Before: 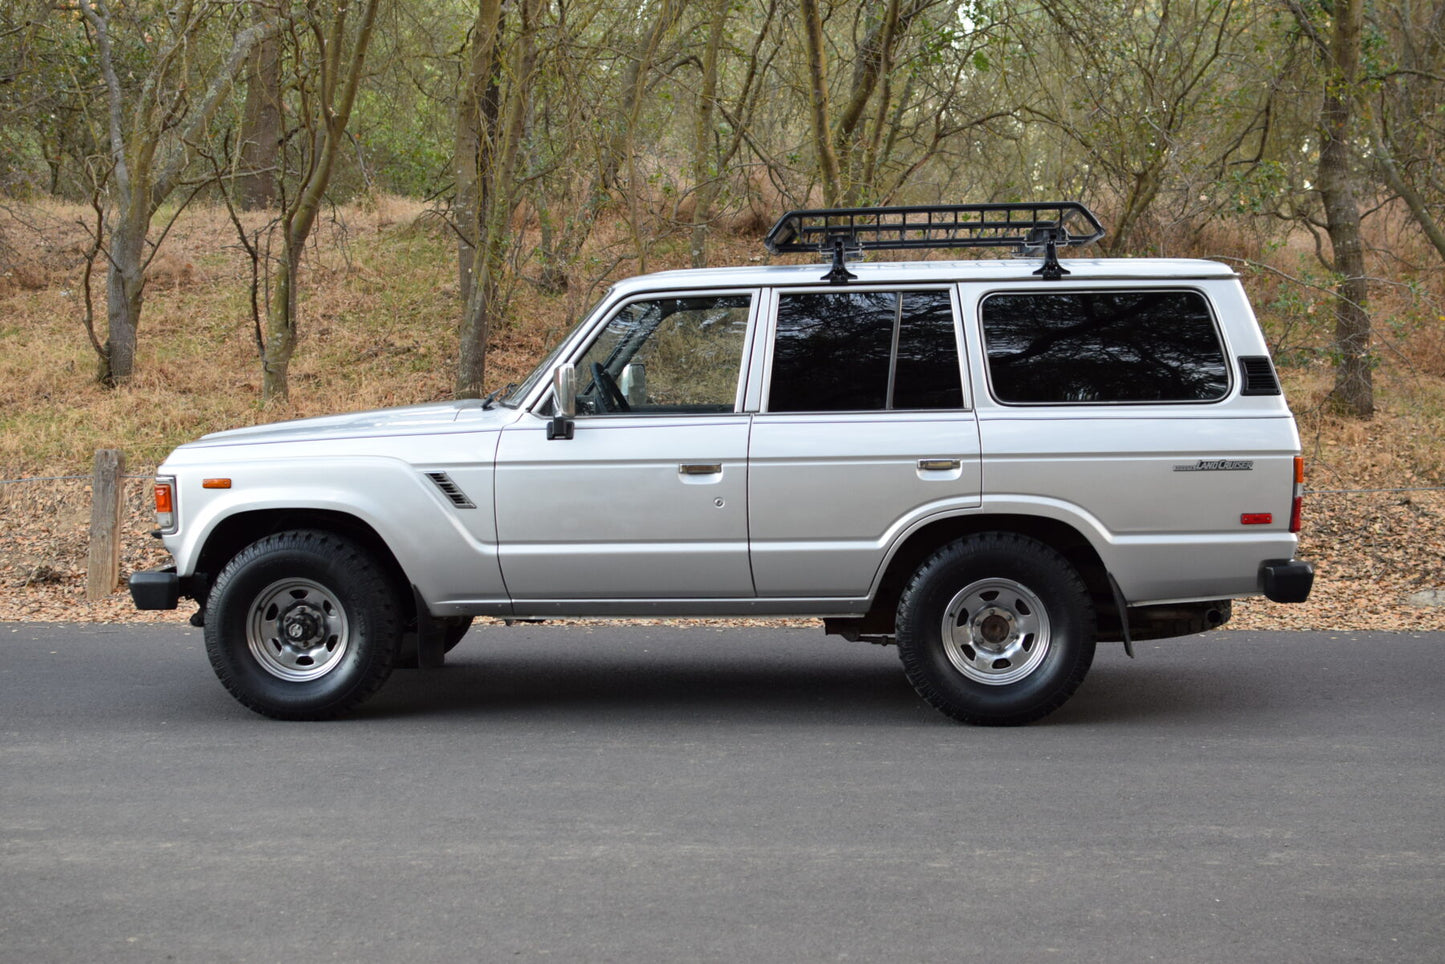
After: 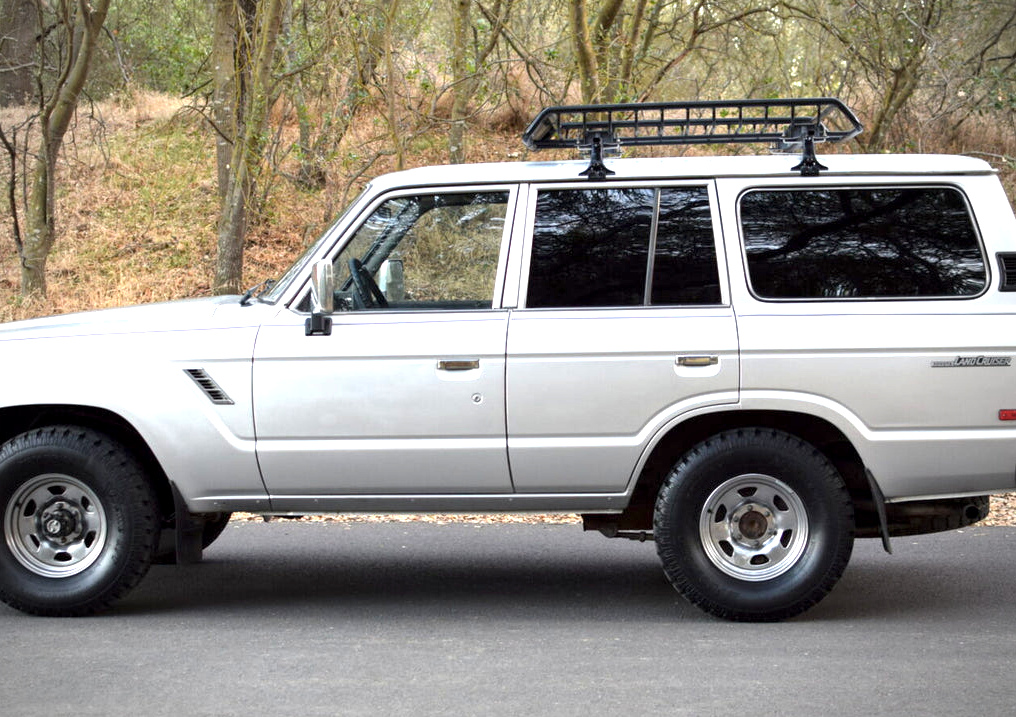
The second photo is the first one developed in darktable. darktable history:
exposure: black level correction 0.001, exposure 0.959 EV, compensate highlight preservation false
vignetting: unbound false
crop and rotate: left 16.758%, top 10.835%, right 12.875%, bottom 14.684%
local contrast: highlights 100%, shadows 102%, detail 119%, midtone range 0.2
